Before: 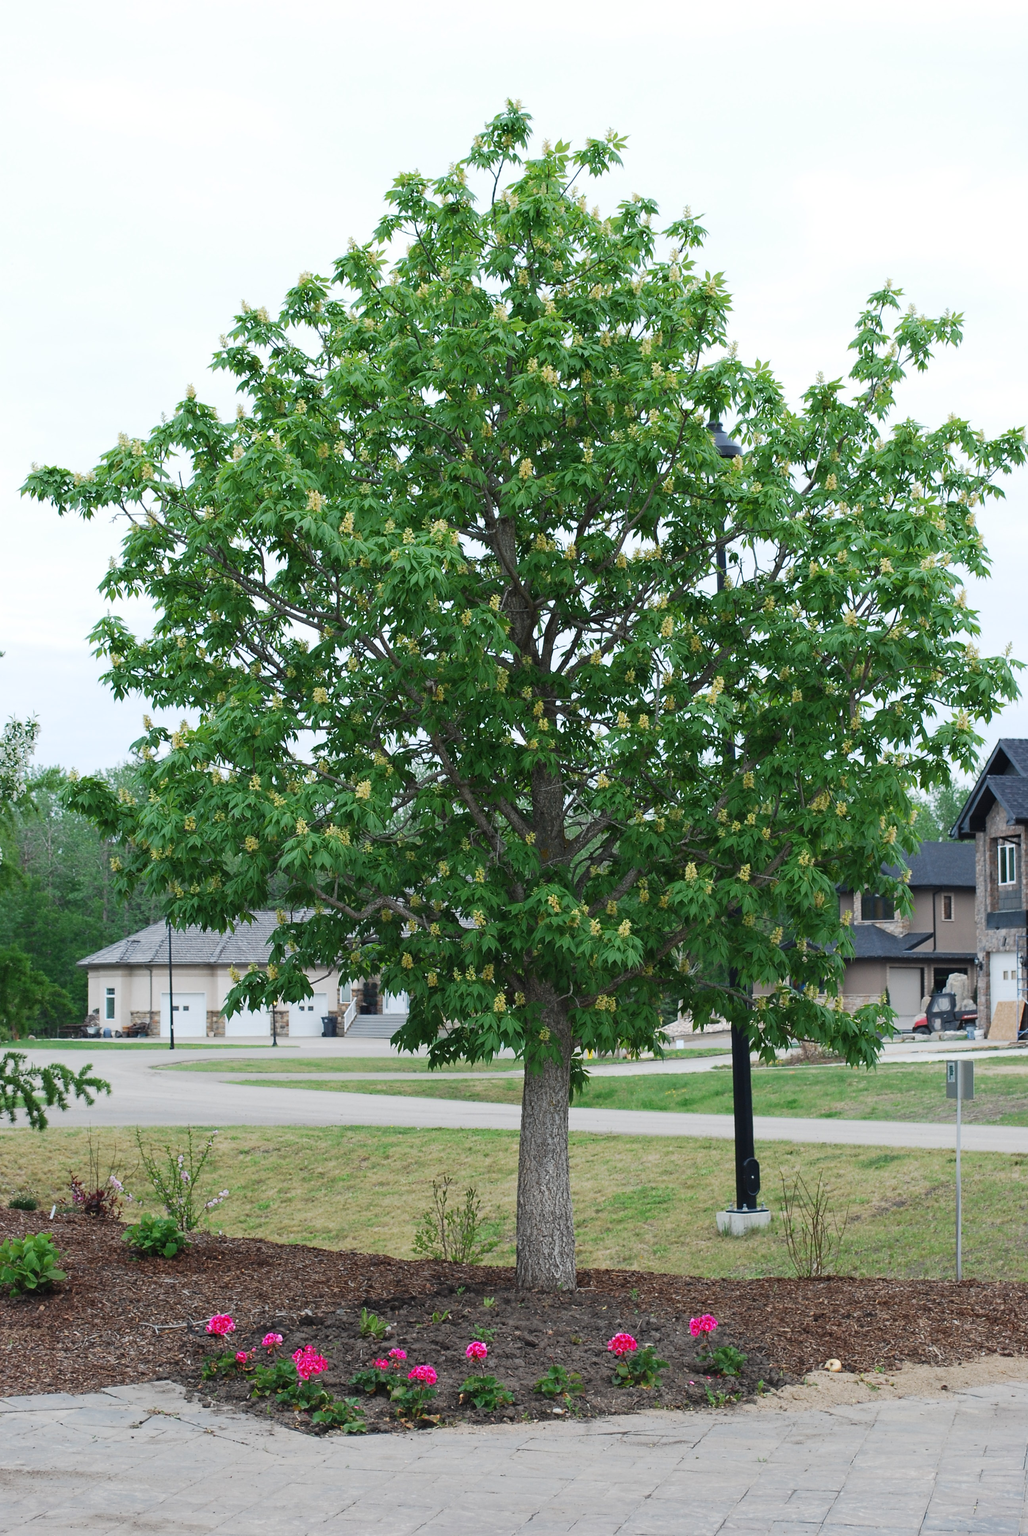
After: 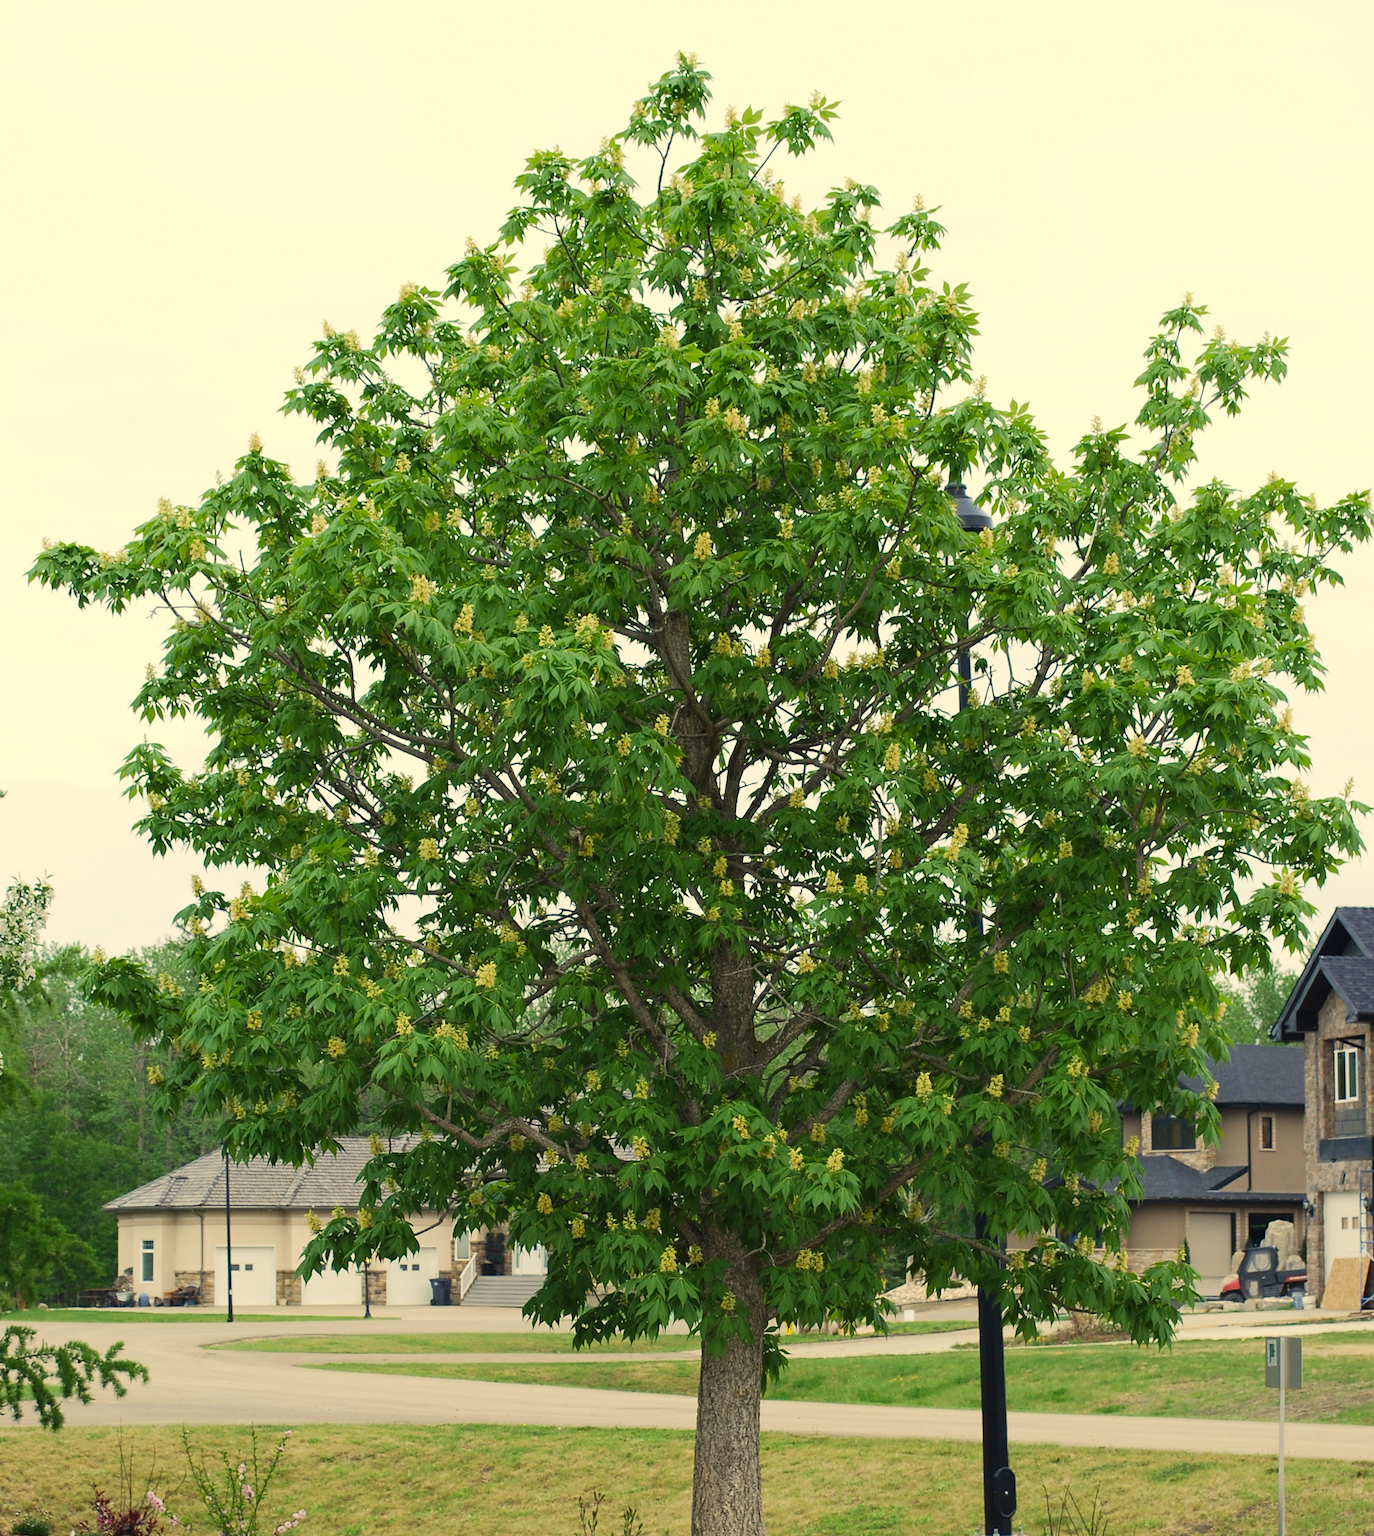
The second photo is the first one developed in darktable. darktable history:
color correction: highlights a* 2.68, highlights b* 22.9
crop: top 3.926%, bottom 21.238%
velvia: on, module defaults
